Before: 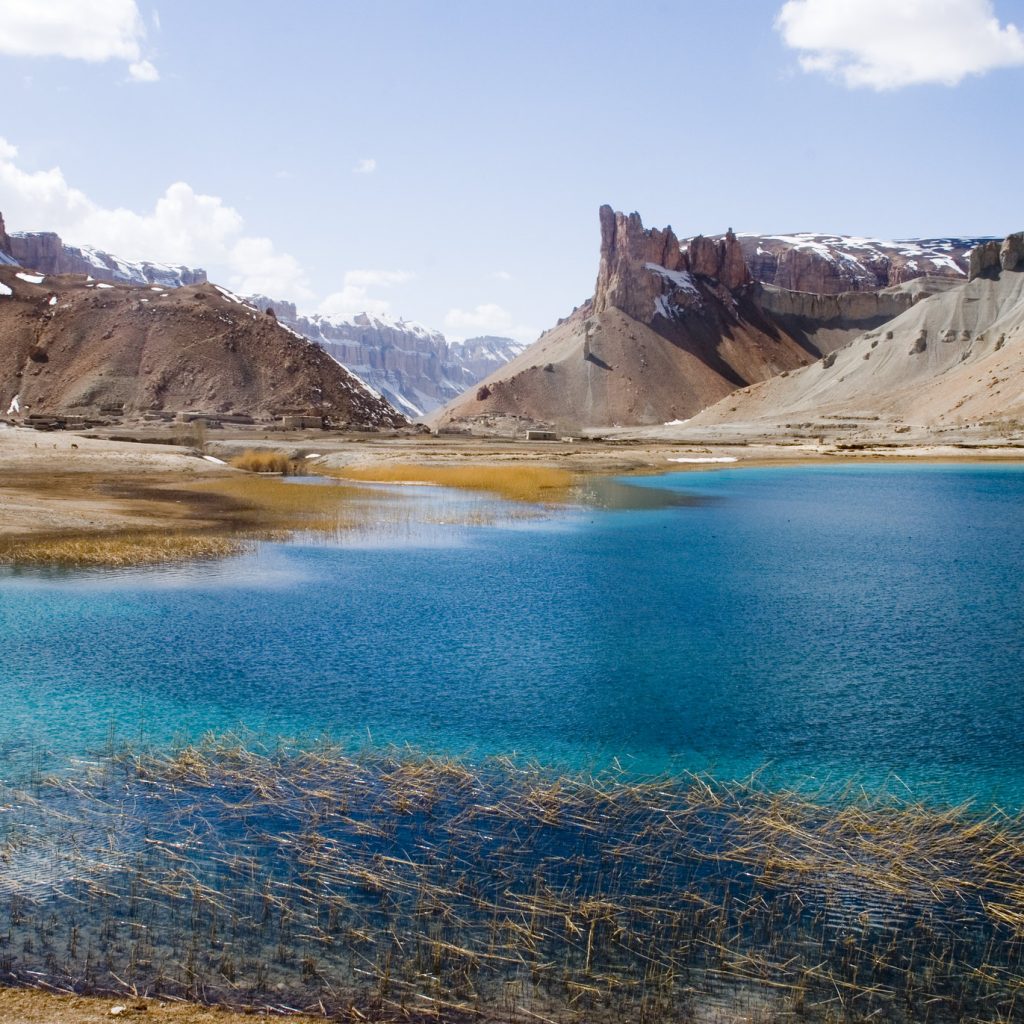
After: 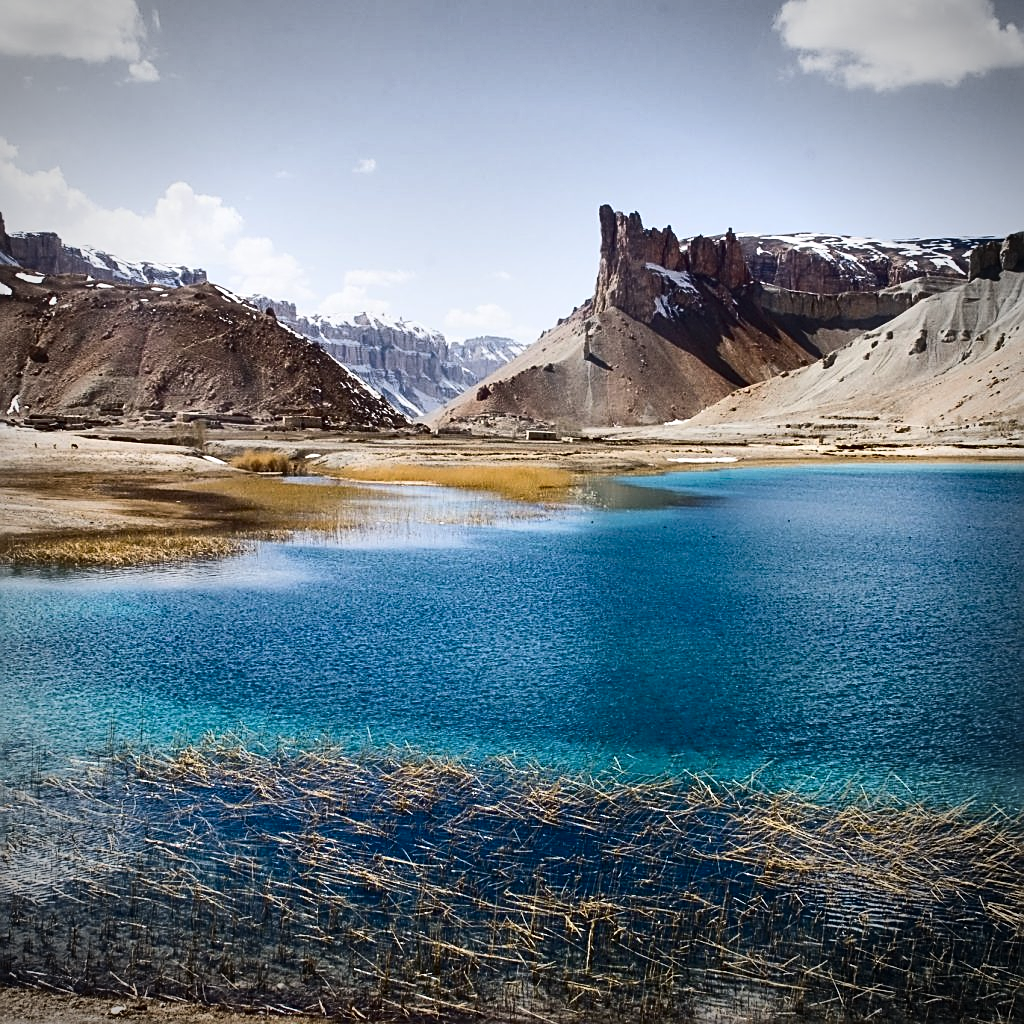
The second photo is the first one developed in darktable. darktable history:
contrast brightness saturation: contrast 0.285
sharpen: amount 0.733
vignetting: on, module defaults
shadows and highlights: radius 107.65, shadows 41.34, highlights -71.63, highlights color adjustment 0.234%, low approximation 0.01, soften with gaussian
